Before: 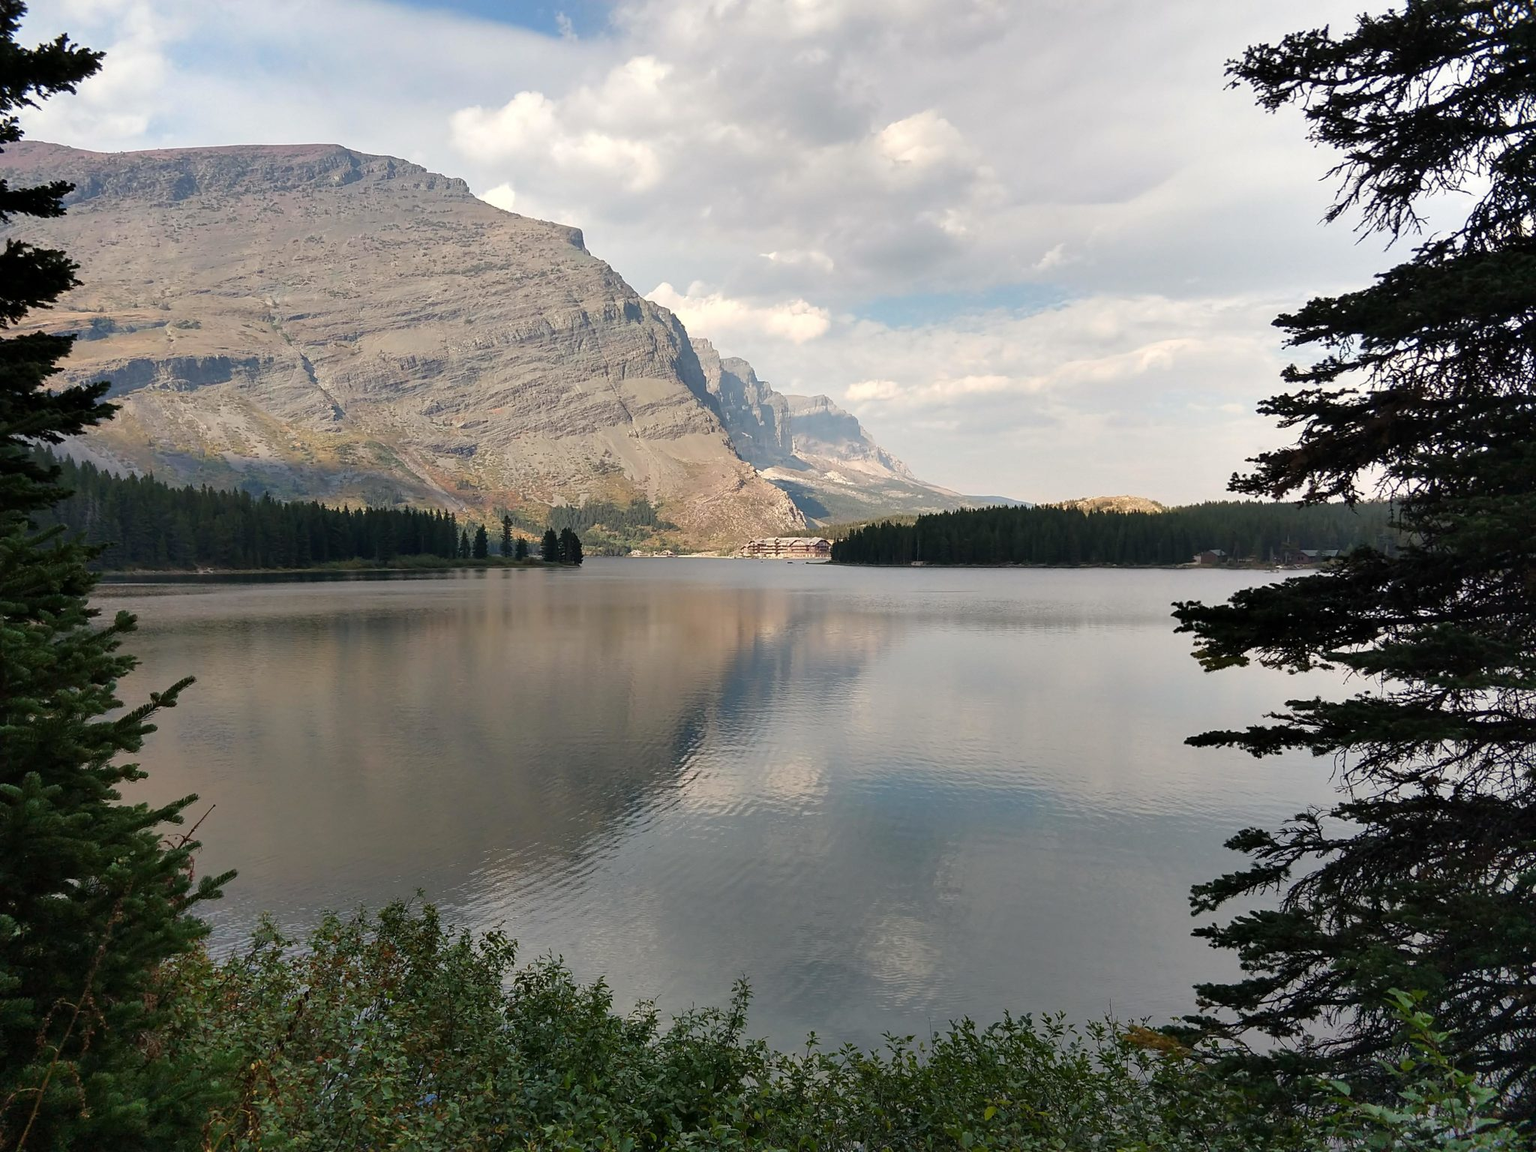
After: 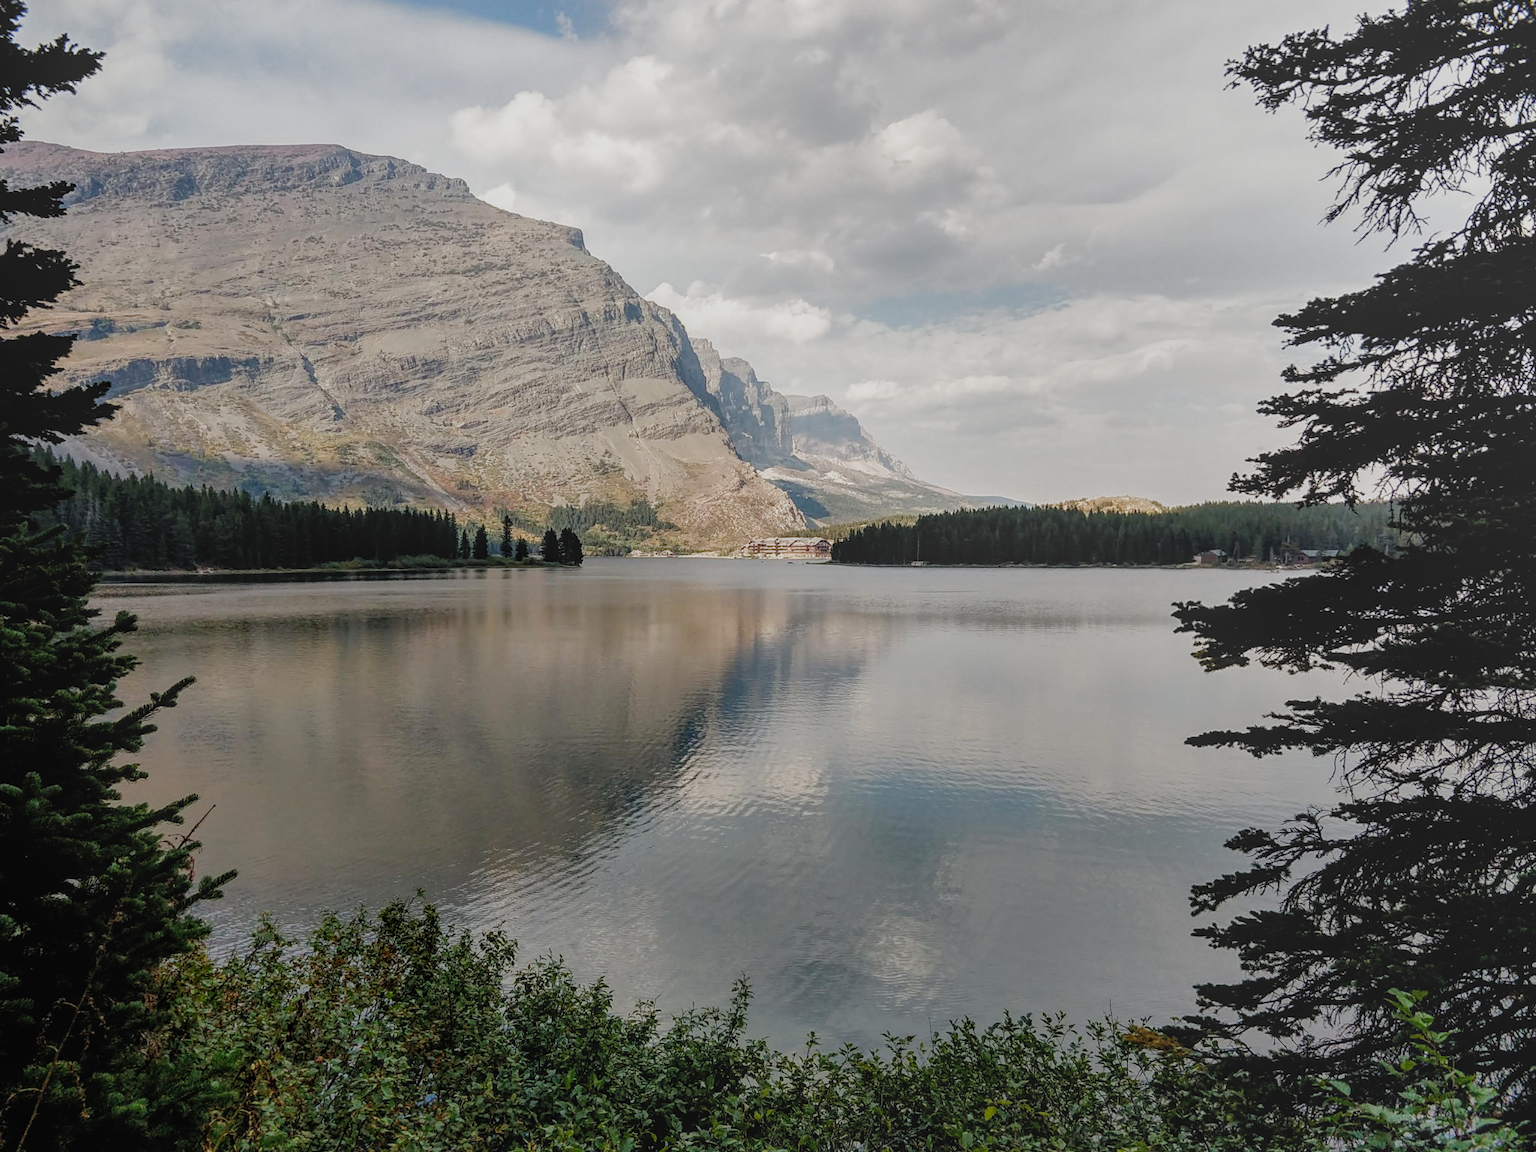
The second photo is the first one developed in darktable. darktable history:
filmic rgb: black relative exposure -5.69 EV, white relative exposure 3.39 EV, threshold 5.94 EV, hardness 3.68, add noise in highlights 0.001, preserve chrominance no, color science v3 (2019), use custom middle-gray values true, contrast in highlights soft, enable highlight reconstruction true
local contrast: highlights 66%, shadows 32%, detail 167%, midtone range 0.2
